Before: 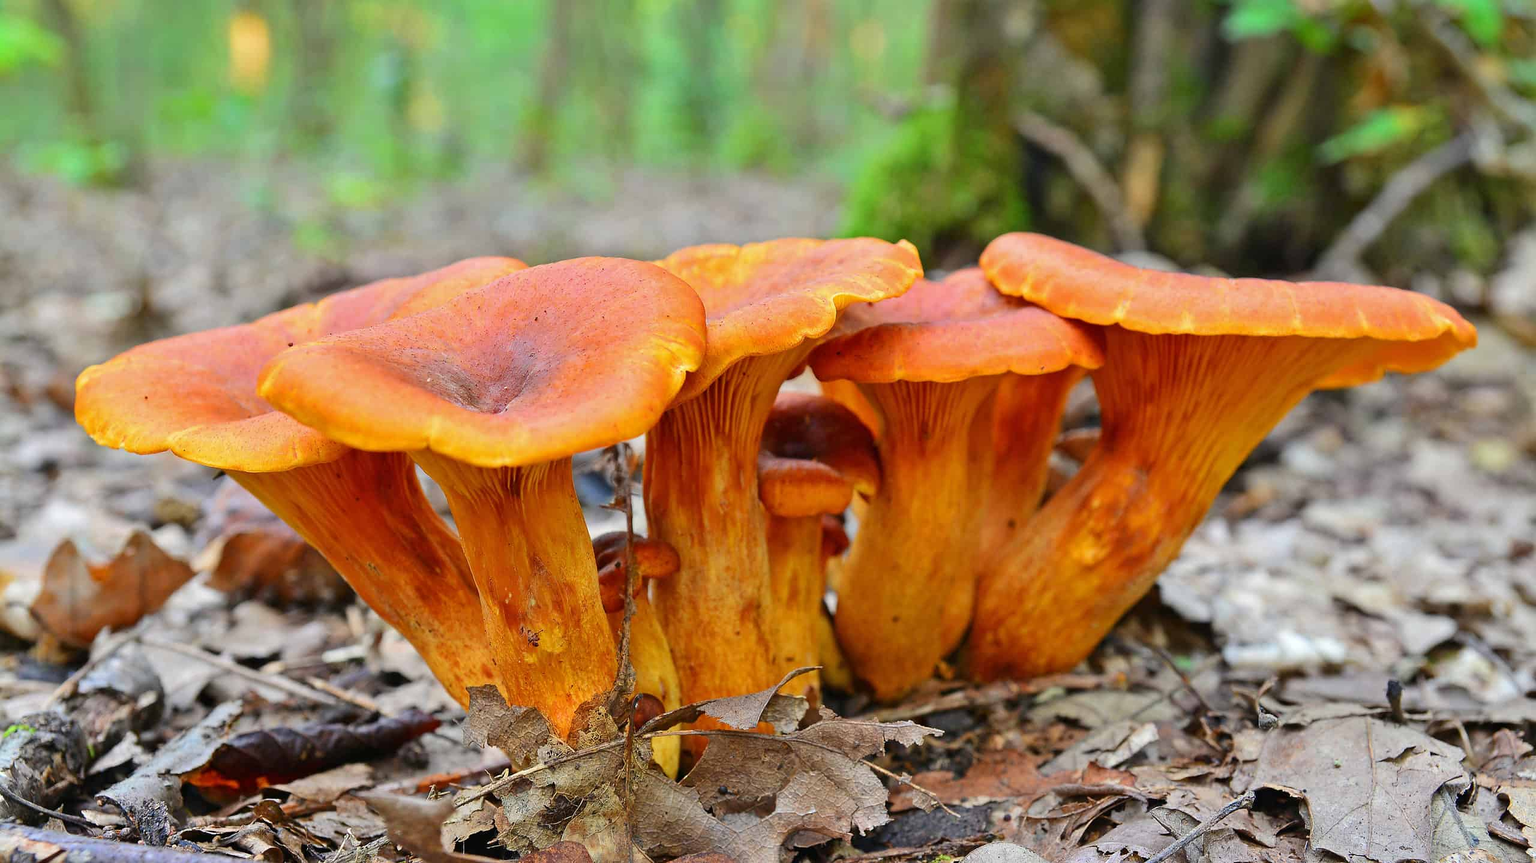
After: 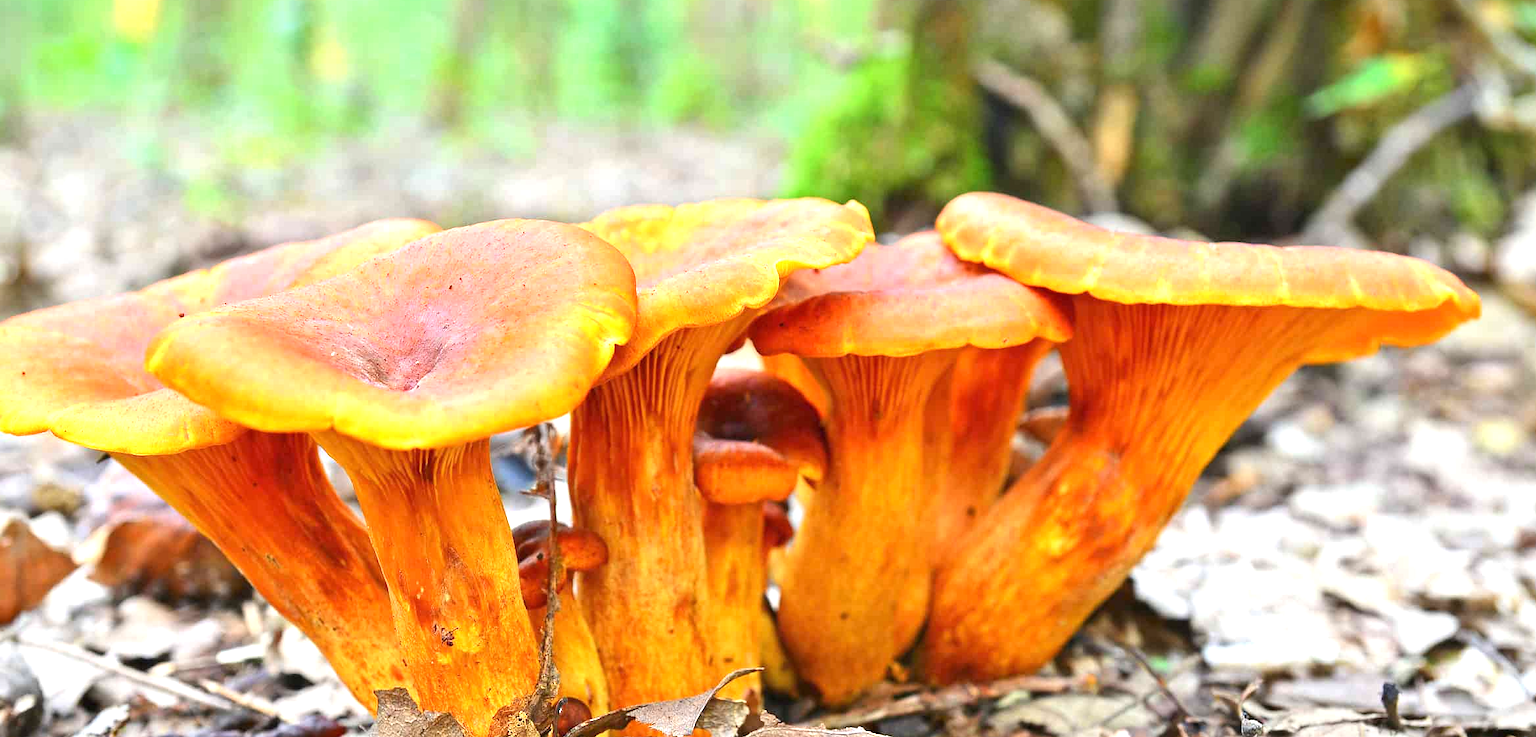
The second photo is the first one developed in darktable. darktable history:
exposure: black level correction 0, exposure 1.1 EV, compensate highlight preservation false
crop: left 8.155%, top 6.611%, bottom 15.385%
